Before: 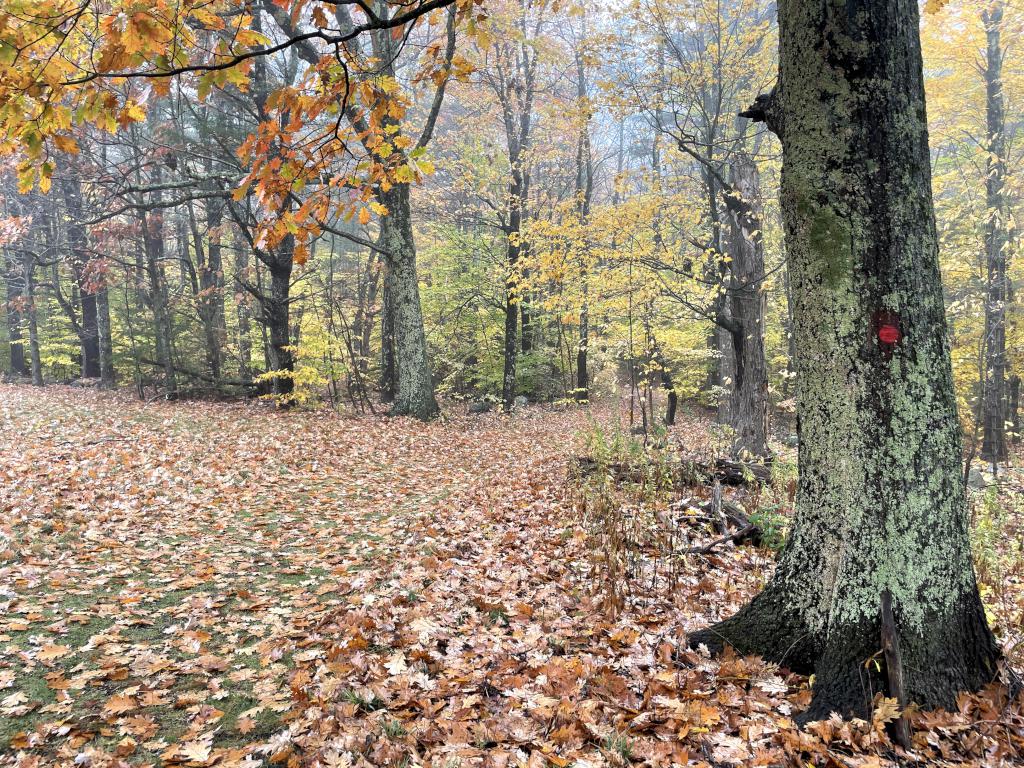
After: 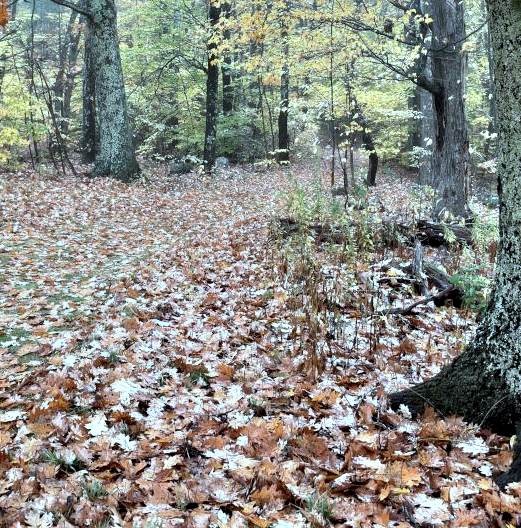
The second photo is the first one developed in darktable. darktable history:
crop and rotate: left 29.237%, top 31.152%, right 19.807%
contrast equalizer: y [[0.536, 0.565, 0.581, 0.516, 0.52, 0.491], [0.5 ×6], [0.5 ×6], [0 ×6], [0 ×6]]
color correction: highlights a* -10.69, highlights b* -19.19
